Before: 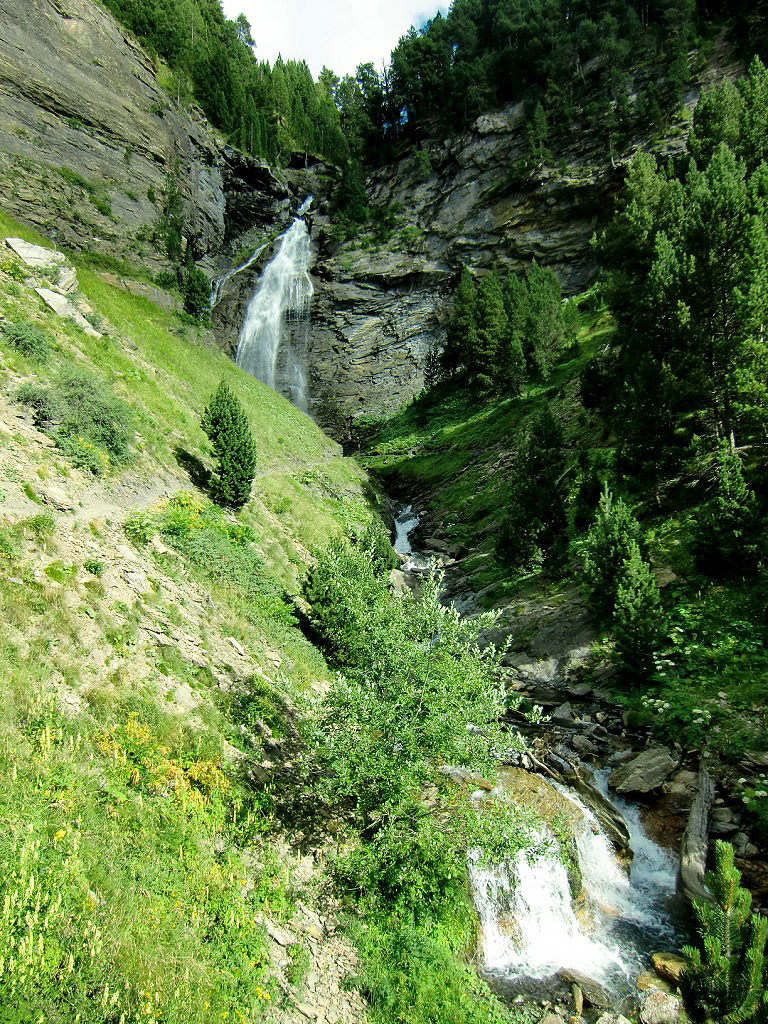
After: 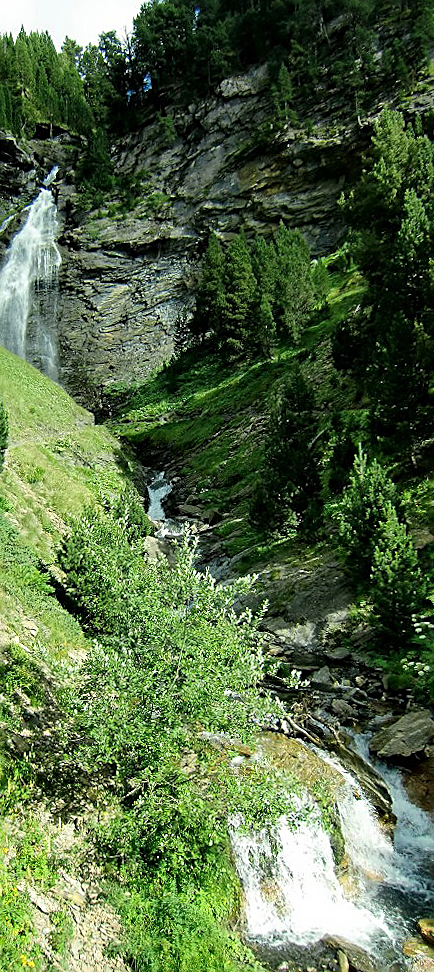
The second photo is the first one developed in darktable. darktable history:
sharpen: on, module defaults
rotate and perspective: rotation -1.32°, lens shift (horizontal) -0.031, crop left 0.015, crop right 0.985, crop top 0.047, crop bottom 0.982
crop: left 31.458%, top 0%, right 11.876%
